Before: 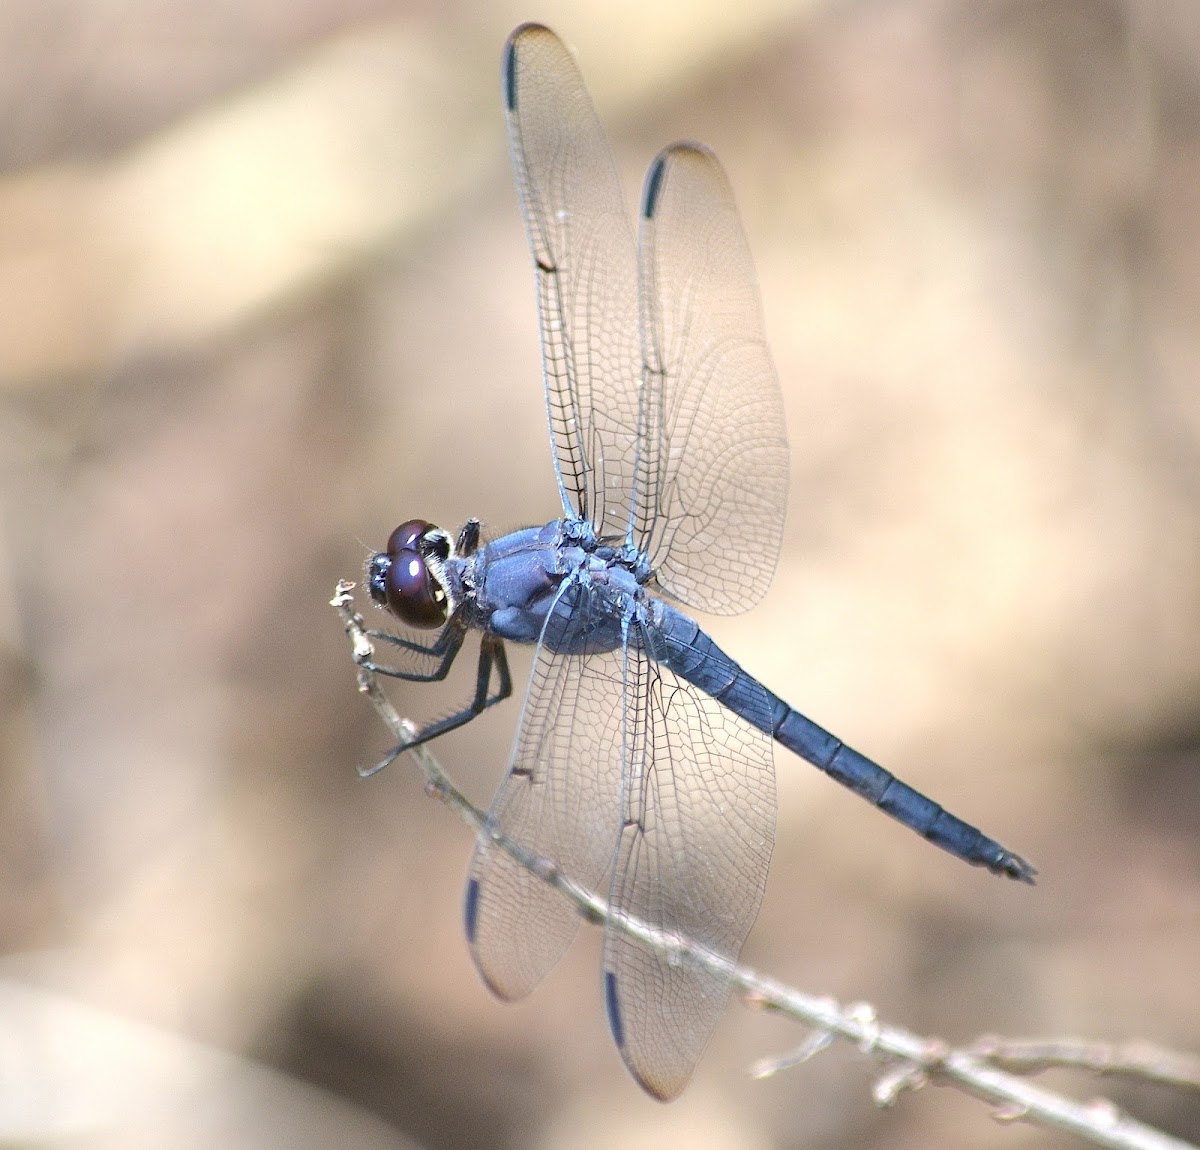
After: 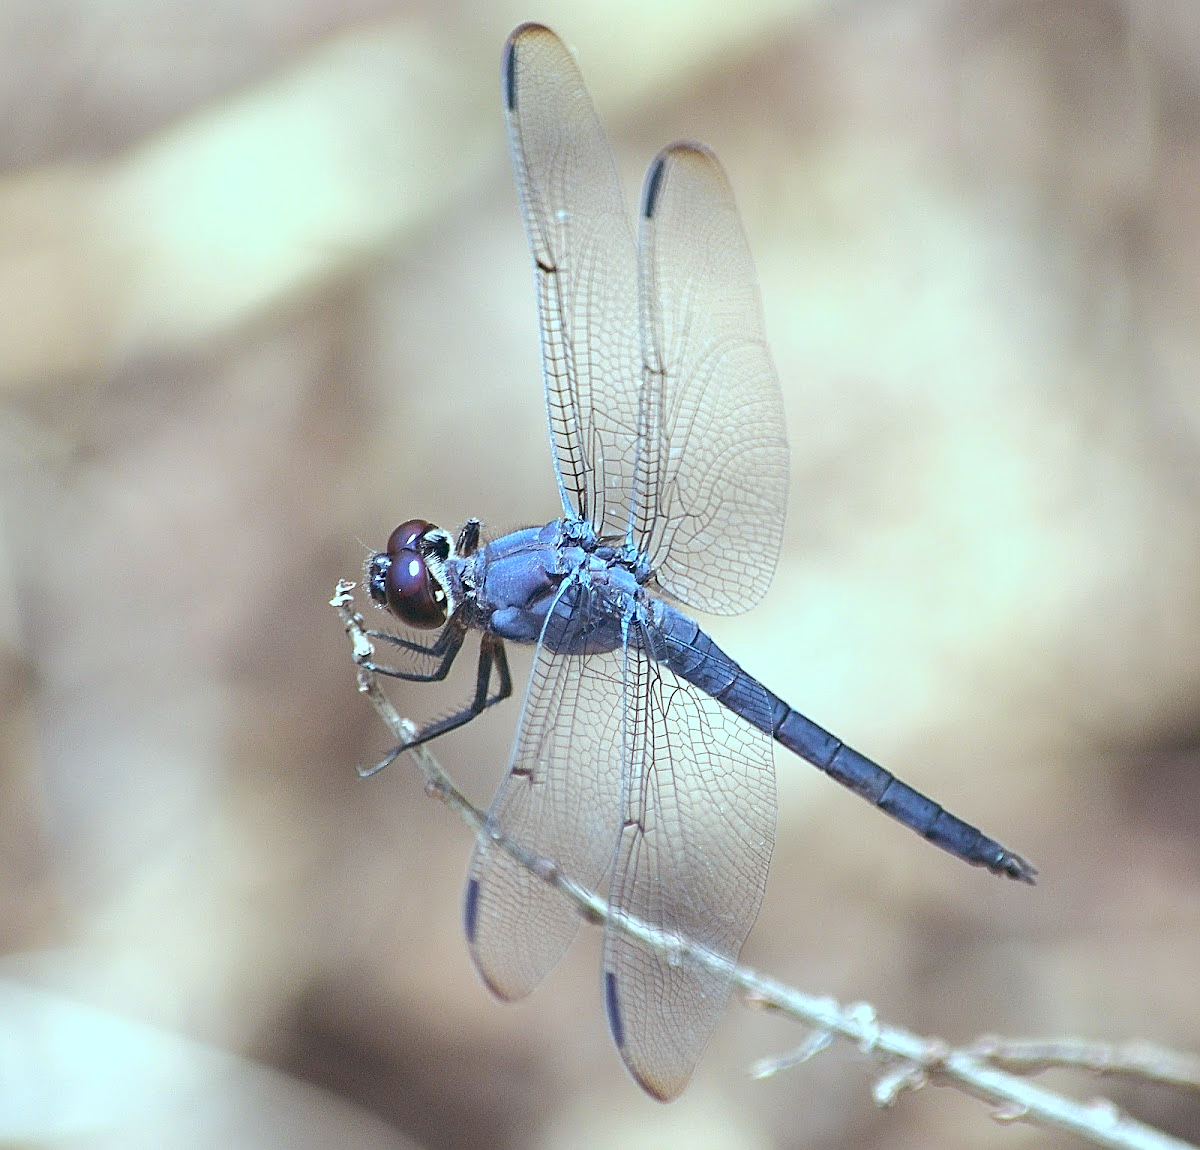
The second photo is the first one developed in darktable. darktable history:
sharpen: on, module defaults
color balance: lift [1.003, 0.993, 1.001, 1.007], gamma [1.018, 1.072, 0.959, 0.928], gain [0.974, 0.873, 1.031, 1.127]
white balance: red 0.988, blue 1.017
